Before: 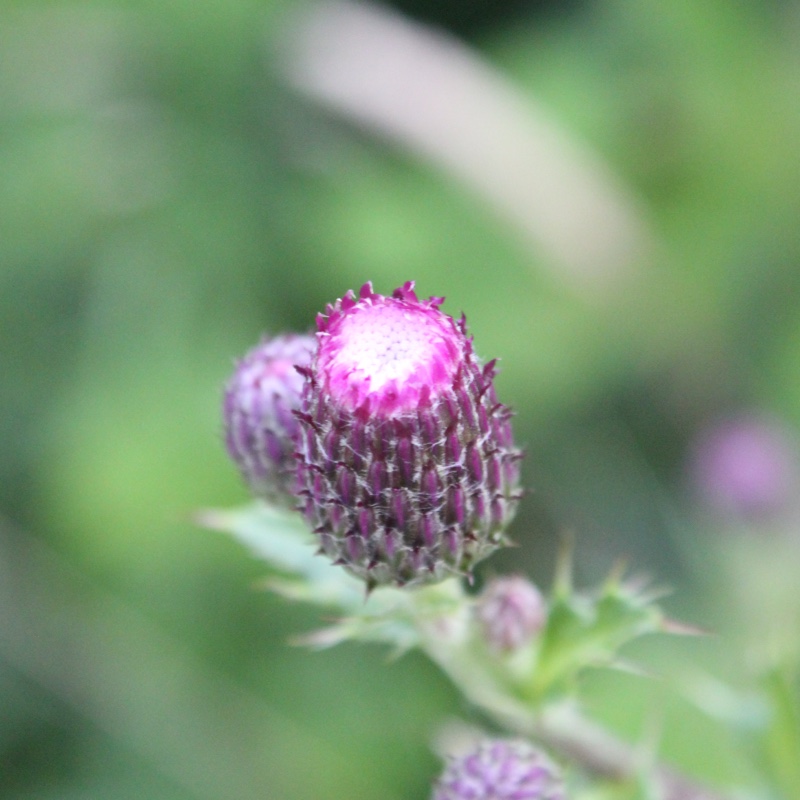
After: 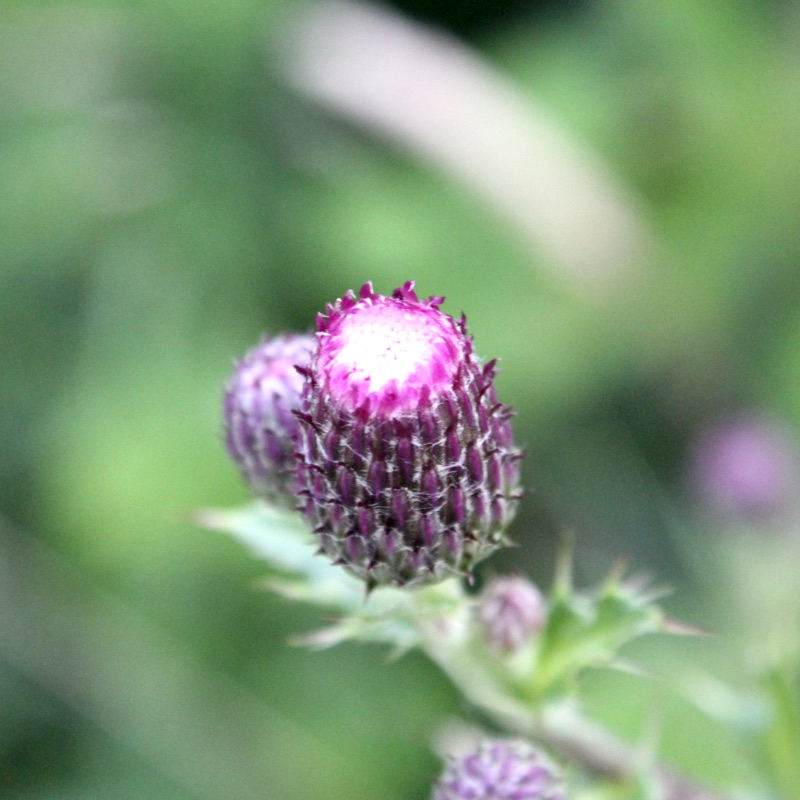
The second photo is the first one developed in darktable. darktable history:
local contrast: highlights 140%, shadows 152%, detail 139%, midtone range 0.256
